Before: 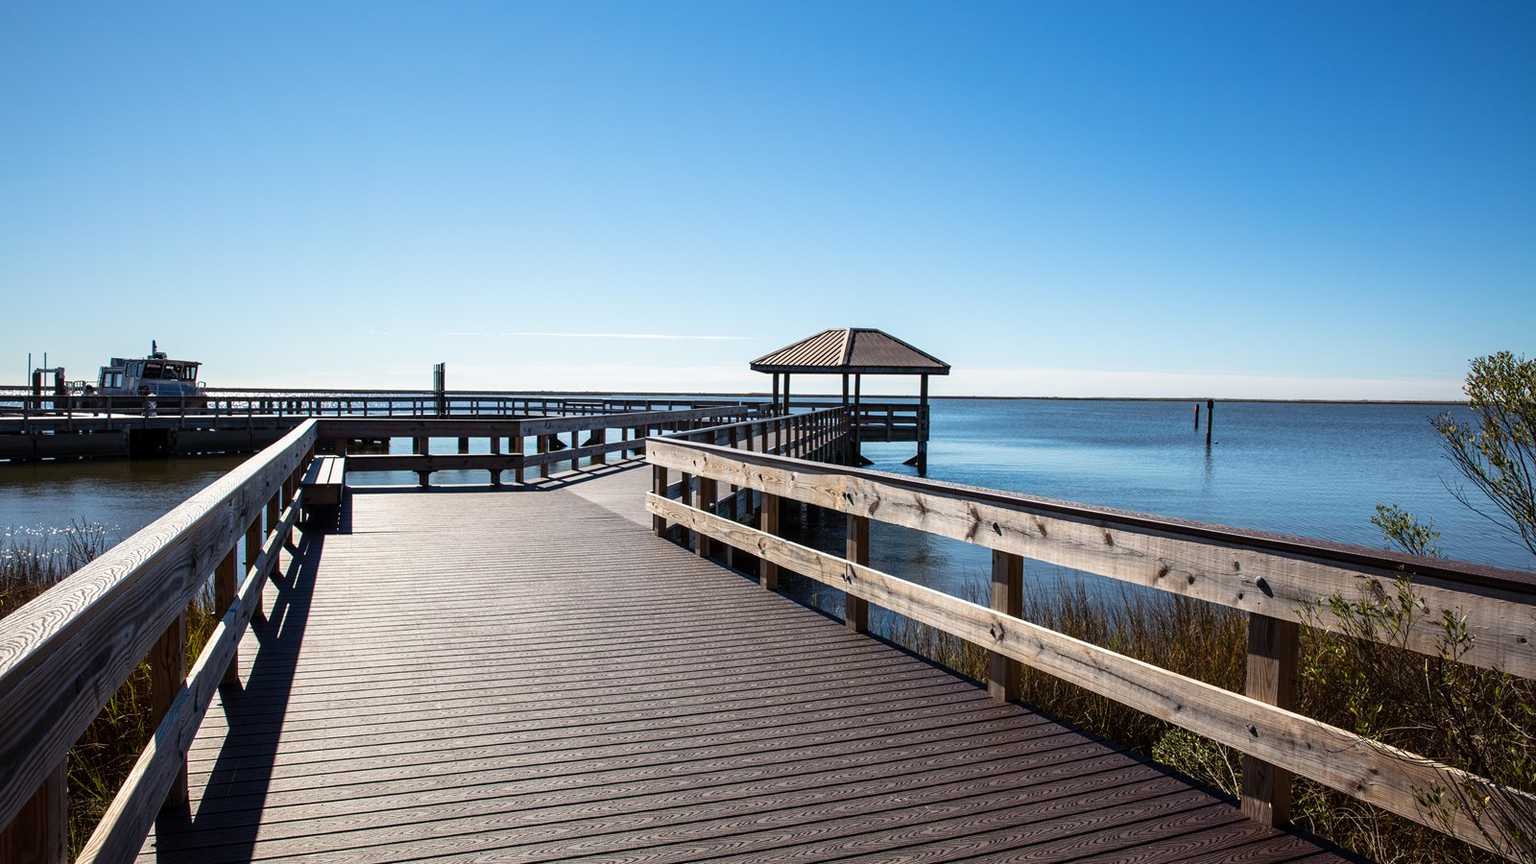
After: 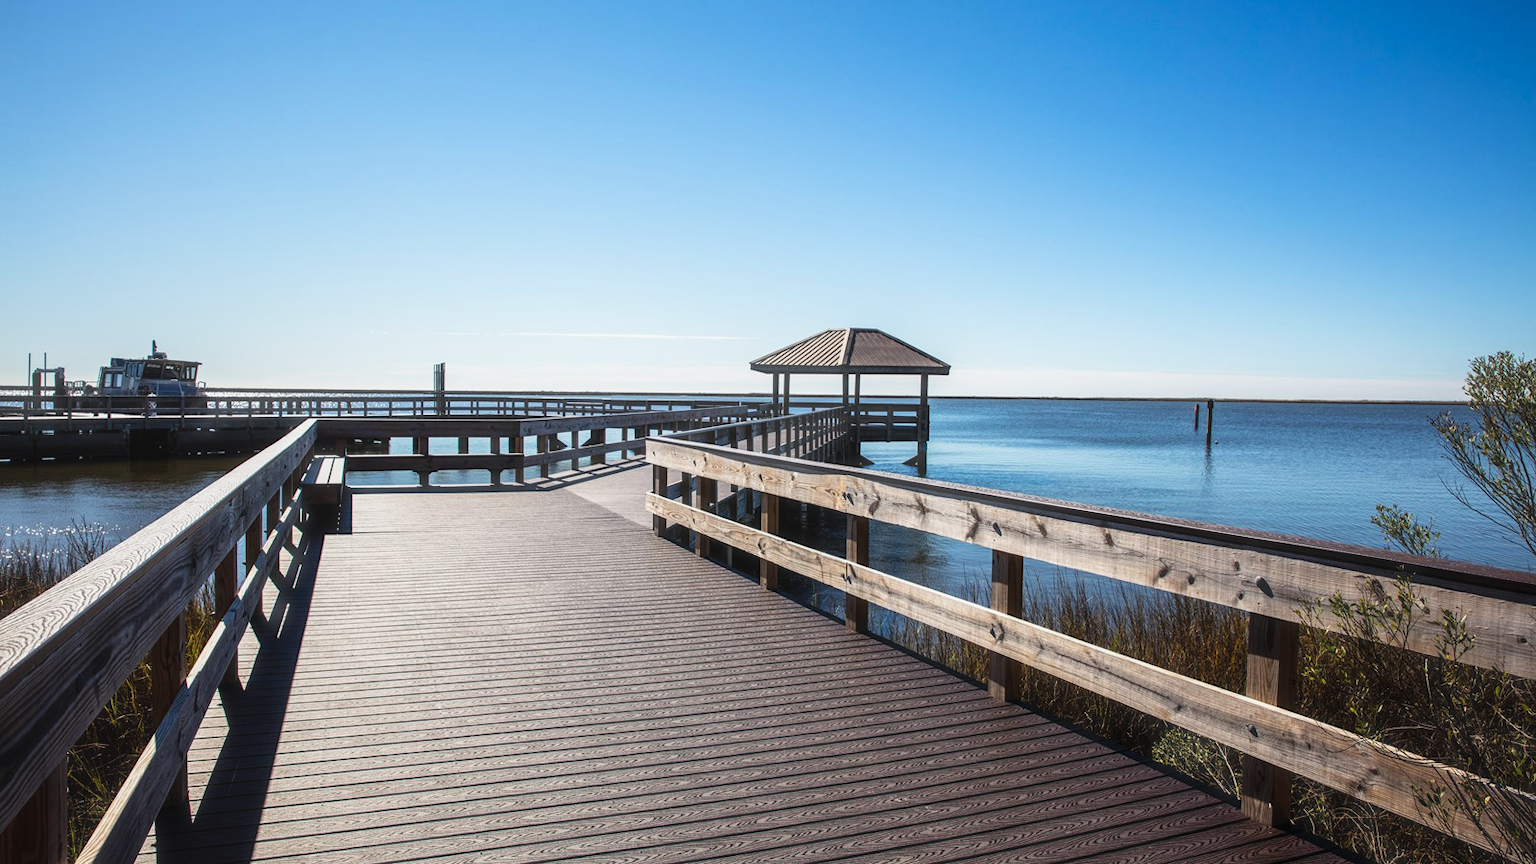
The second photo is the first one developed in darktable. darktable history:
tone curve: curves: ch0 [(0, 0) (0.08, 0.06) (0.17, 0.14) (0.5, 0.5) (0.83, 0.86) (0.92, 0.94) (1, 1)], preserve colors none
local contrast: detail 110%
haze removal: strength -0.092, compatibility mode true, adaptive false
